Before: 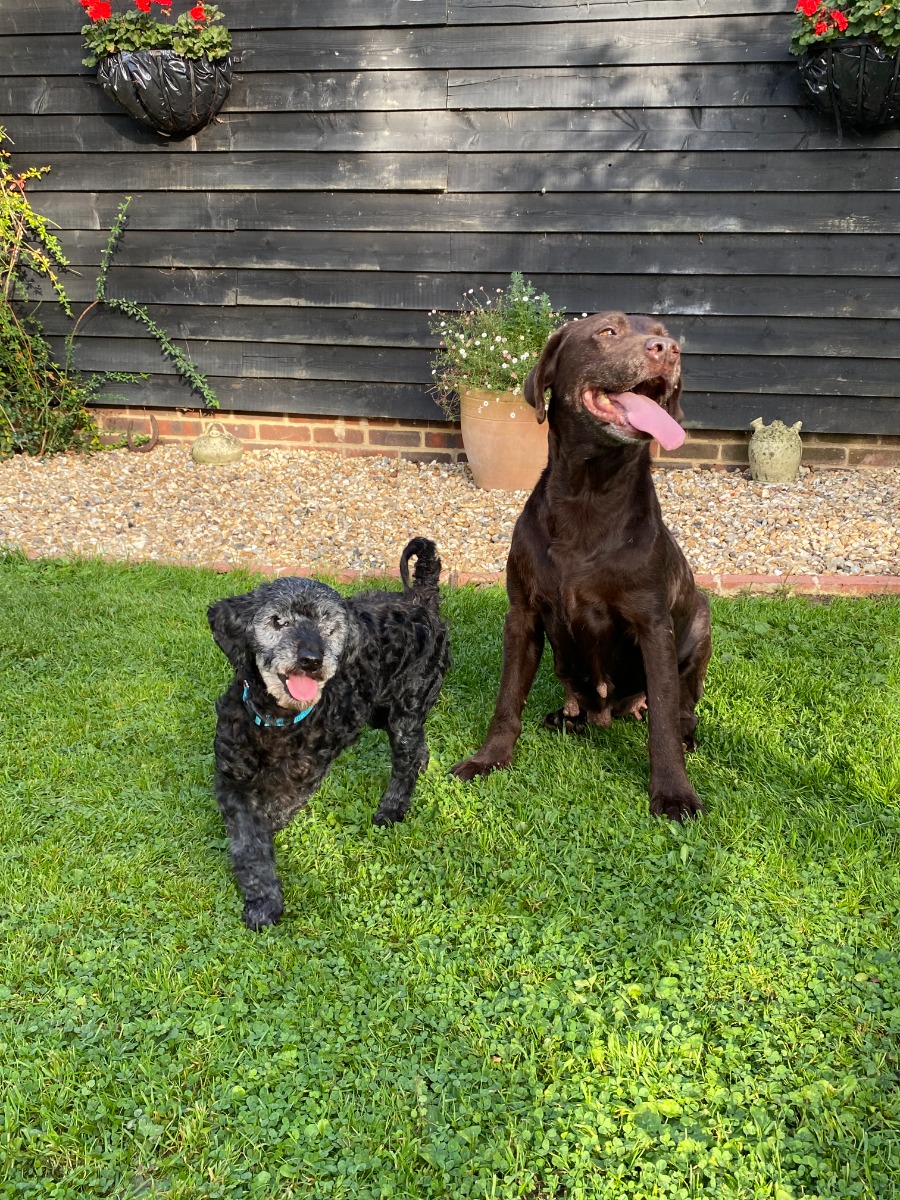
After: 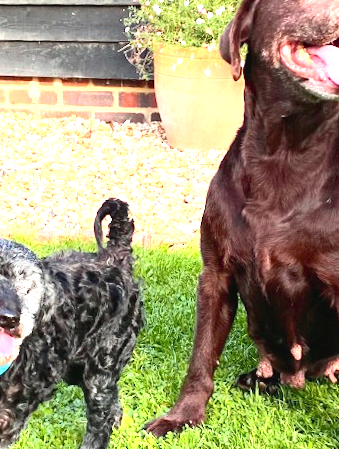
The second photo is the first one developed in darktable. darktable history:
rotate and perspective: rotation 0.062°, lens shift (vertical) 0.115, lens shift (horizontal) -0.133, crop left 0.047, crop right 0.94, crop top 0.061, crop bottom 0.94
exposure: black level correction 0, exposure 1.741 EV, compensate exposure bias true, compensate highlight preservation false
tone curve: curves: ch0 [(0, 0.023) (0.217, 0.19) (0.754, 0.801) (1, 0.977)]; ch1 [(0, 0) (0.392, 0.398) (0.5, 0.5) (0.521, 0.529) (0.56, 0.592) (1, 1)]; ch2 [(0, 0) (0.5, 0.5) (0.579, 0.561) (0.65, 0.657) (1, 1)], color space Lab, independent channels, preserve colors none
crop: left 30%, top 30%, right 30%, bottom 30%
color balance: on, module defaults
